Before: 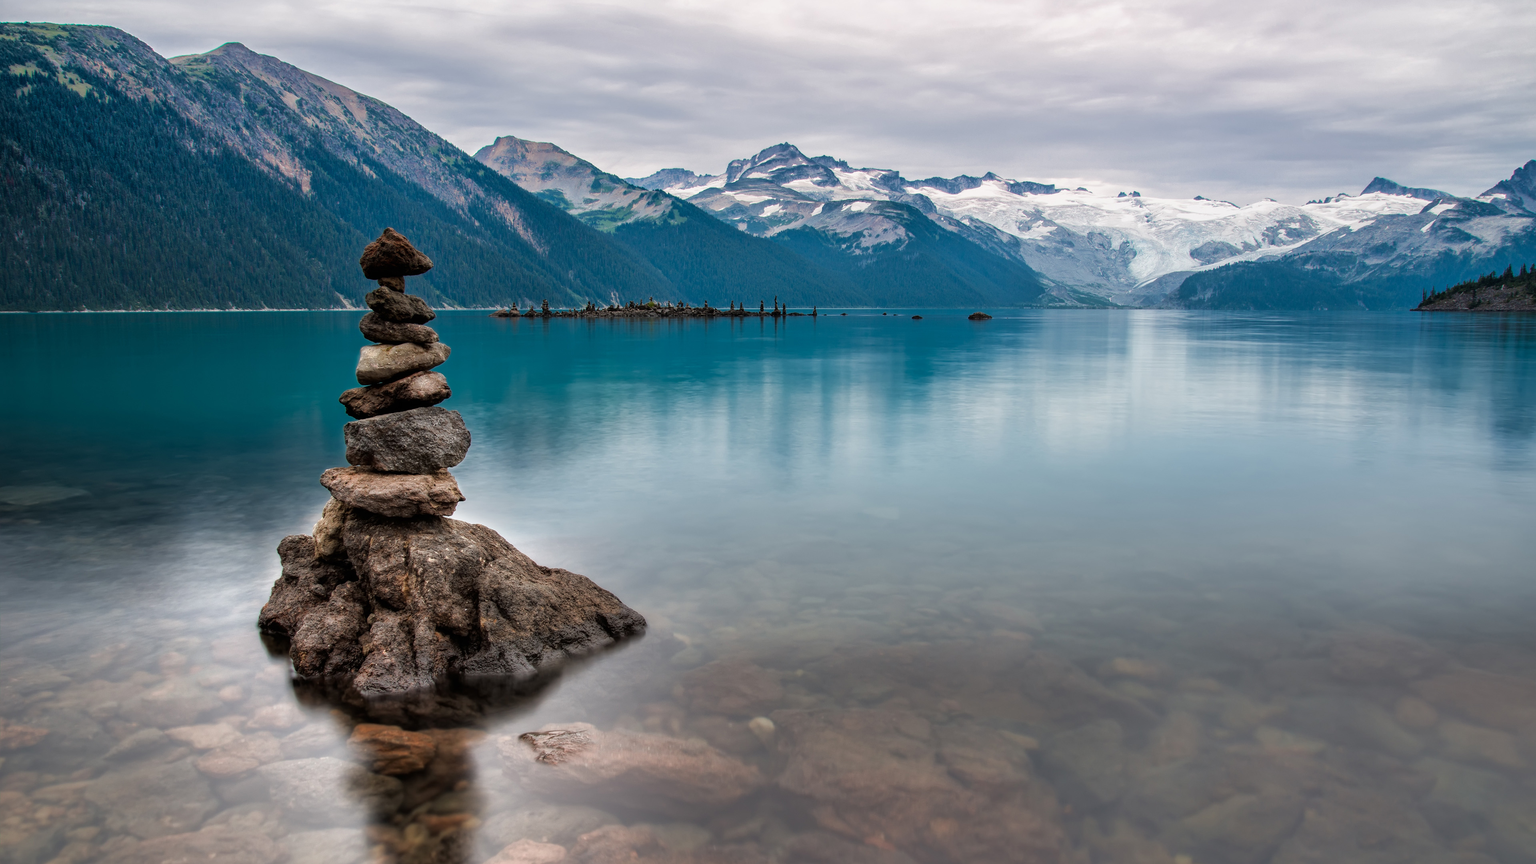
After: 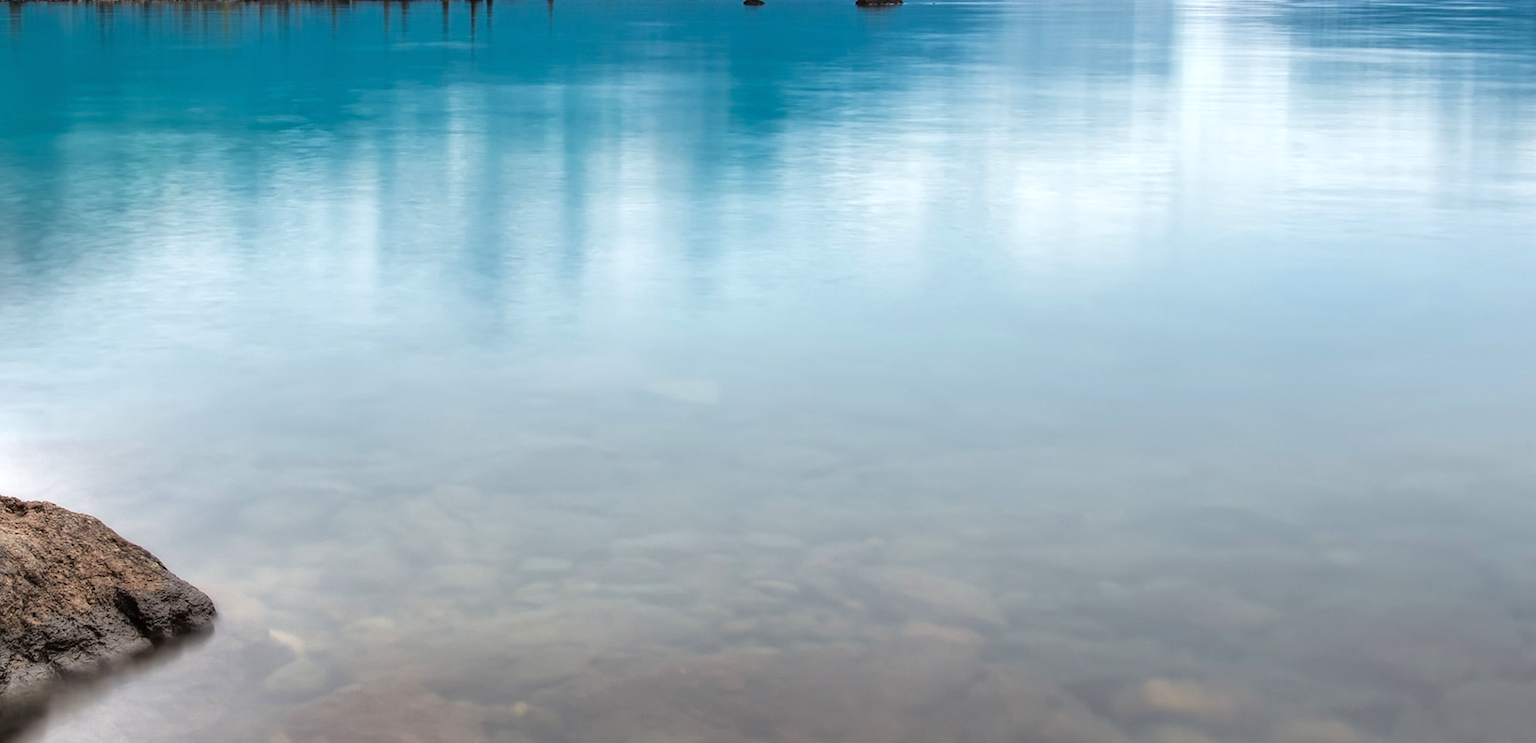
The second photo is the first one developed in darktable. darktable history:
crop: left 35.03%, top 36.625%, right 14.663%, bottom 20.057%
exposure: black level correction 0, exposure 0.7 EV, compensate exposure bias true, compensate highlight preservation false
